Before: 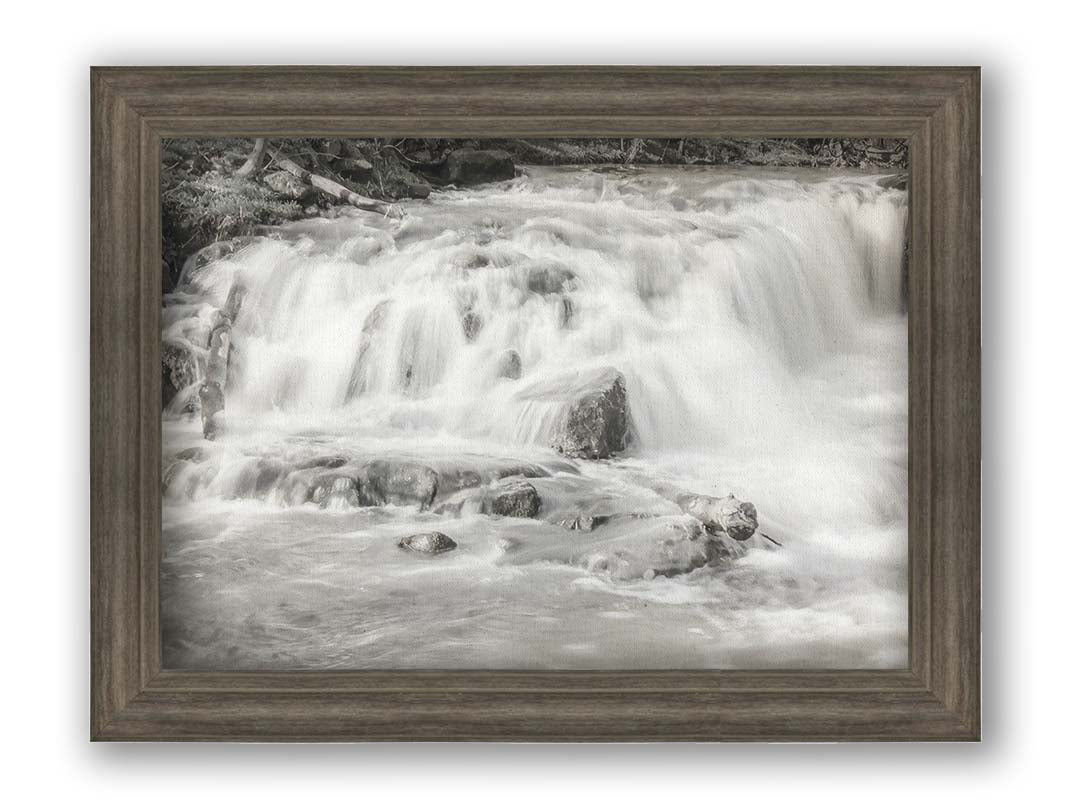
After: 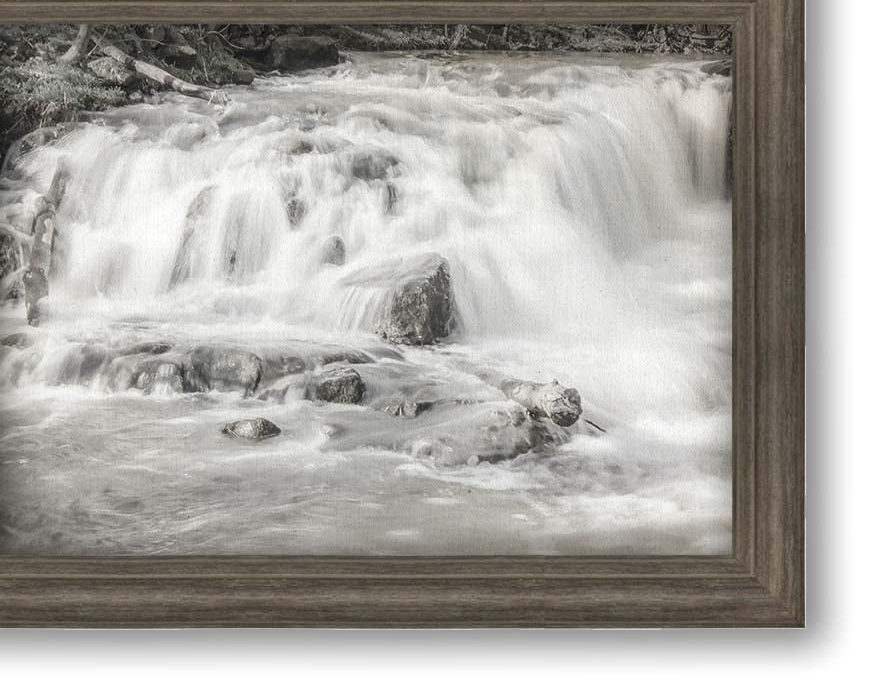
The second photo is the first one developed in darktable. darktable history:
crop: left 16.527%, top 14.289%
local contrast: highlights 101%, shadows 102%, detail 119%, midtone range 0.2
